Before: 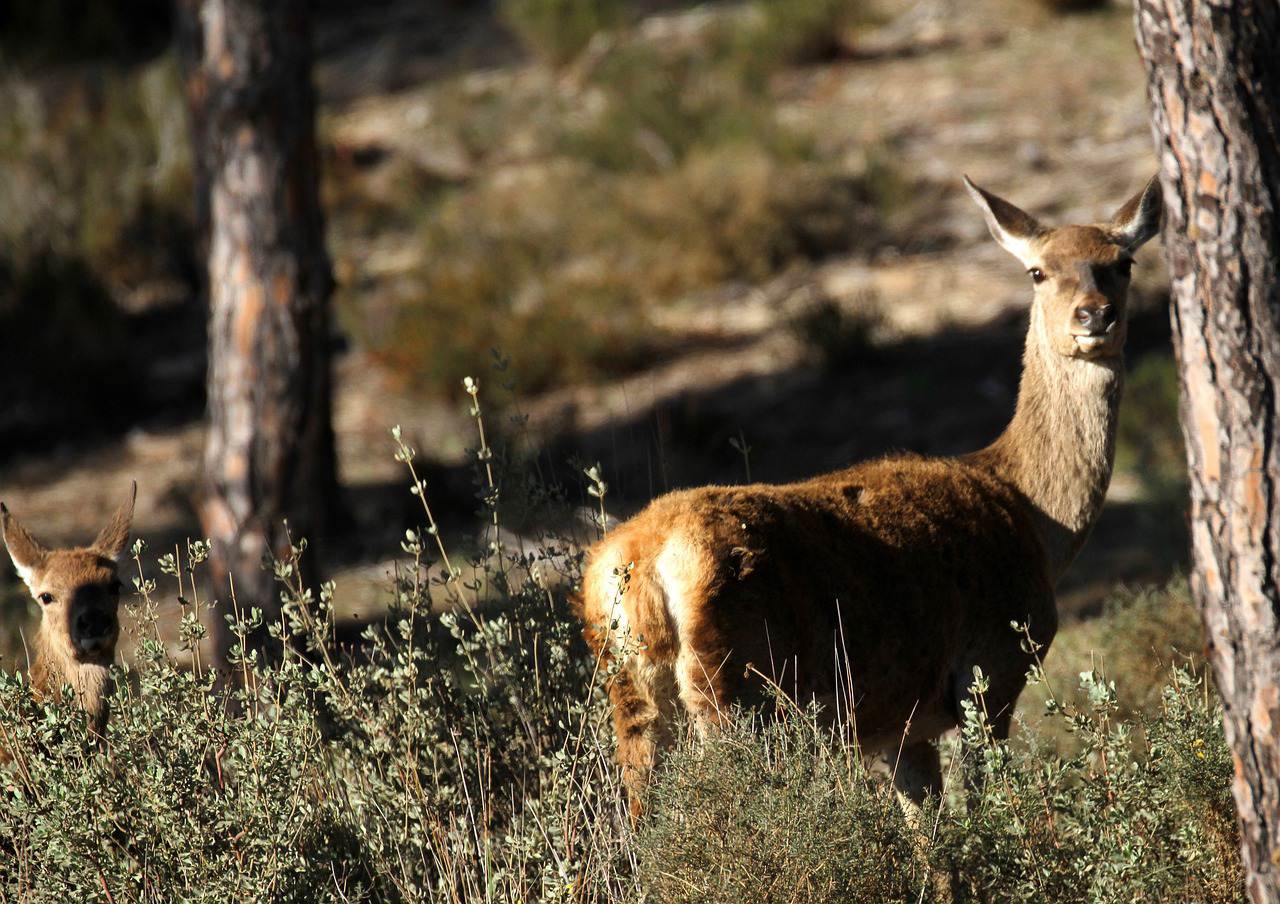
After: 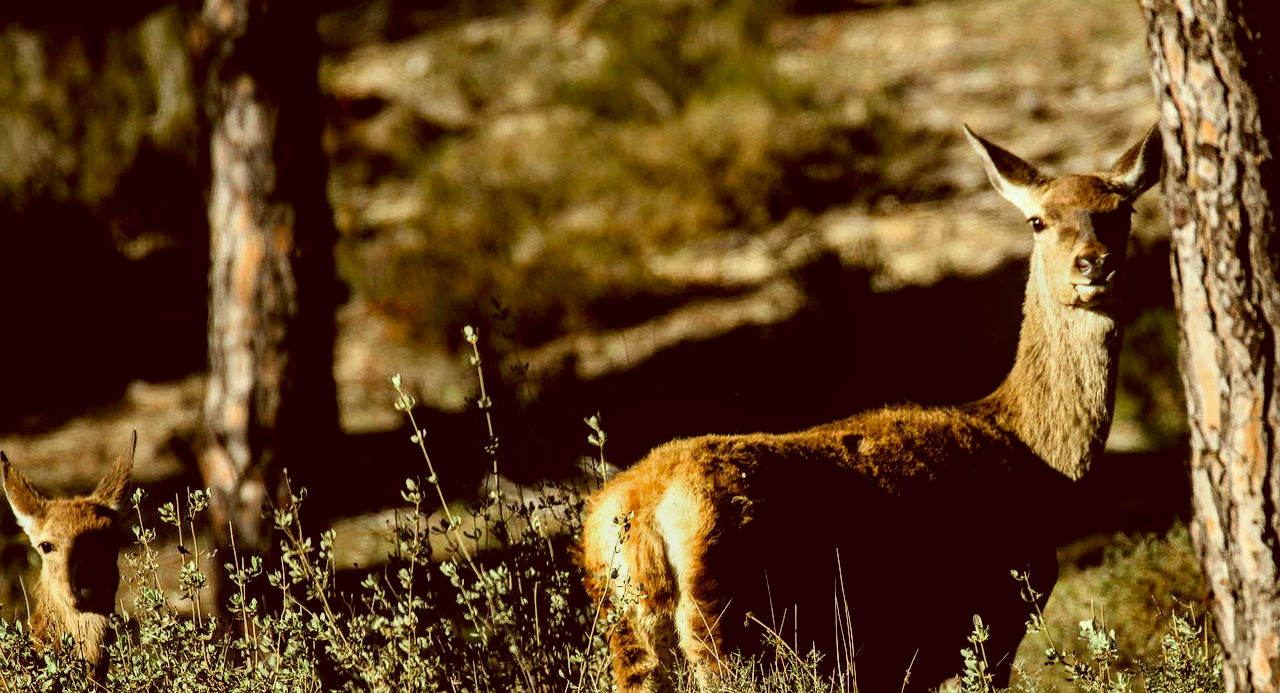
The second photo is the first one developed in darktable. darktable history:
local contrast: on, module defaults
color balance rgb: perceptual saturation grading › global saturation 3.7%, global vibrance 5.56%, contrast 3.24%
bloom: size 3%, threshold 100%, strength 0%
crop: top 5.667%, bottom 17.637%
filmic rgb: black relative exposure -8.07 EV, white relative exposure 3 EV, hardness 5.35, contrast 1.25
color correction: highlights a* -5.3, highlights b* 9.8, shadows a* 9.8, shadows b* 24.26
exposure: black level correction 0.011, compensate highlight preservation false
